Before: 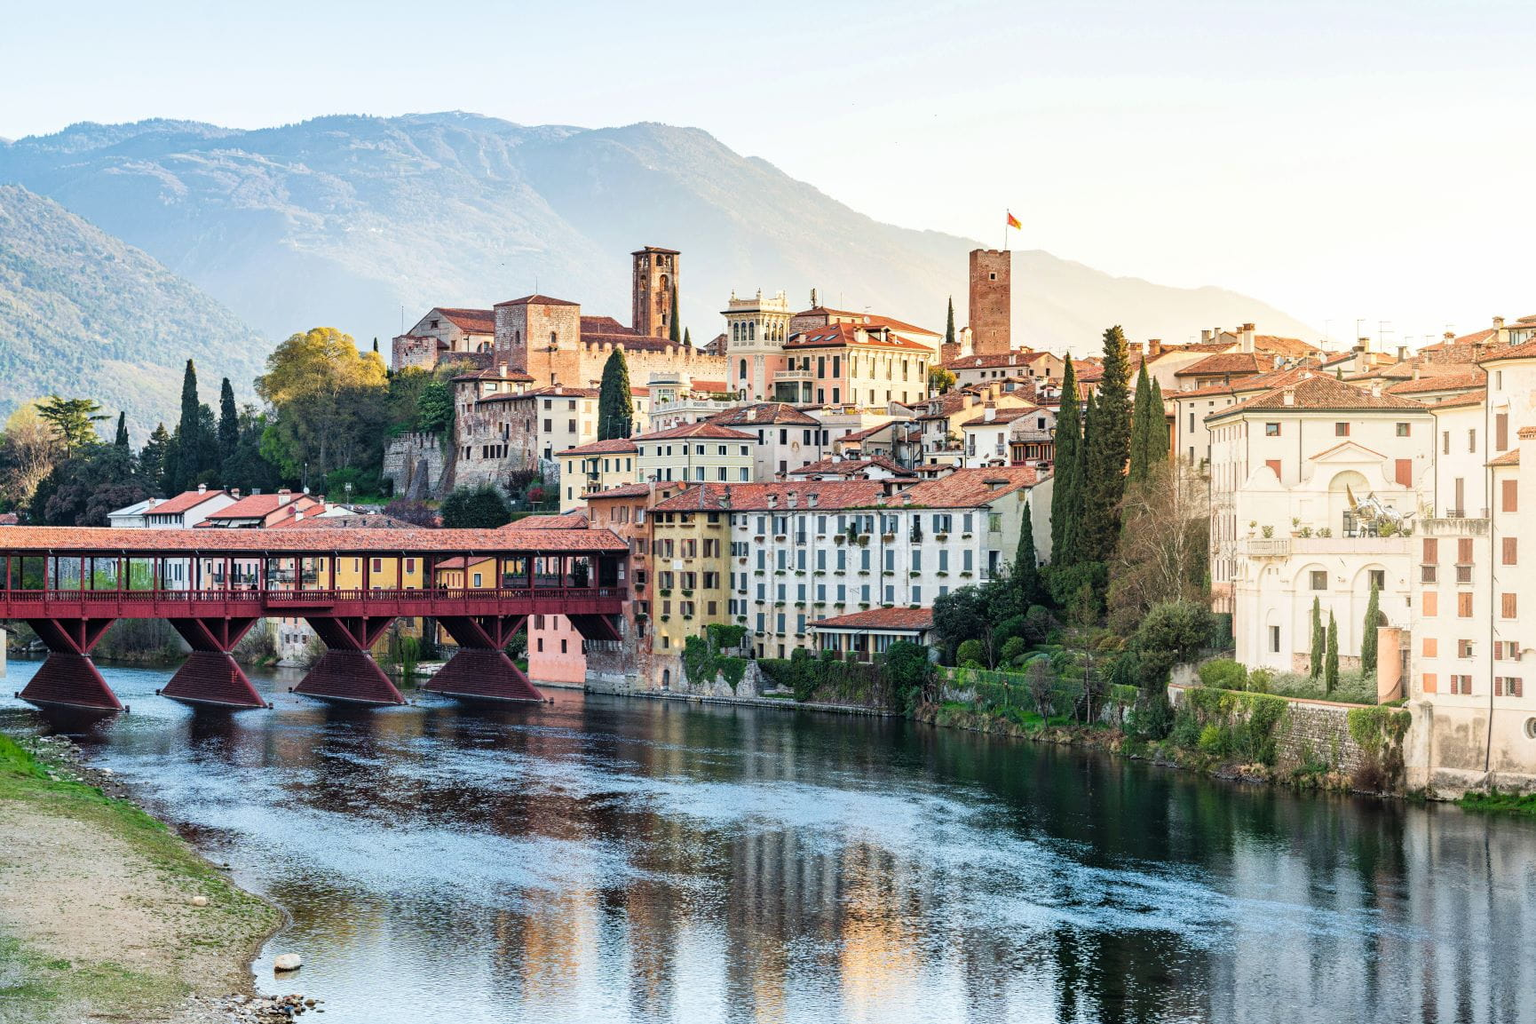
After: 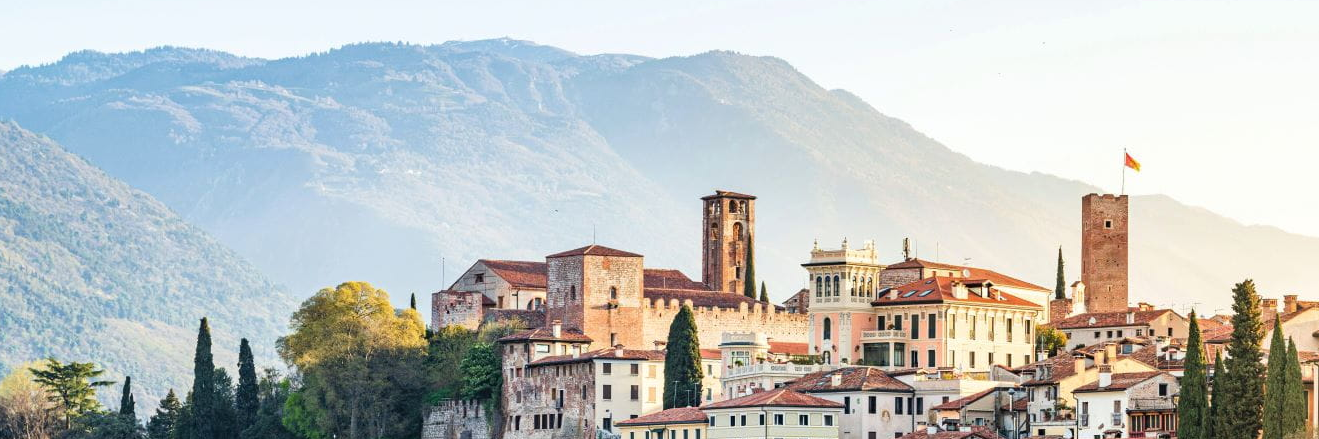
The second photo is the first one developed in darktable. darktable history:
crop: left 0.579%, top 7.627%, right 23.167%, bottom 54.275%
tone equalizer: on, module defaults
